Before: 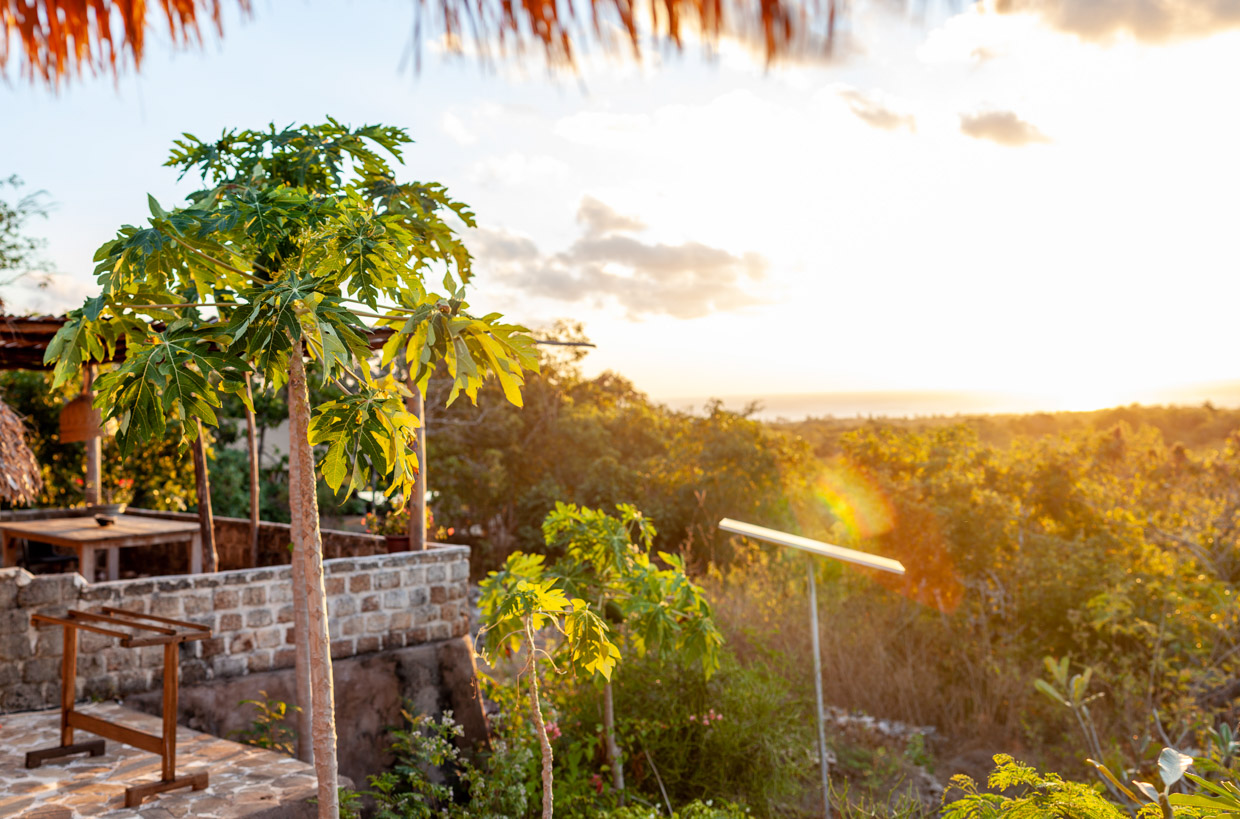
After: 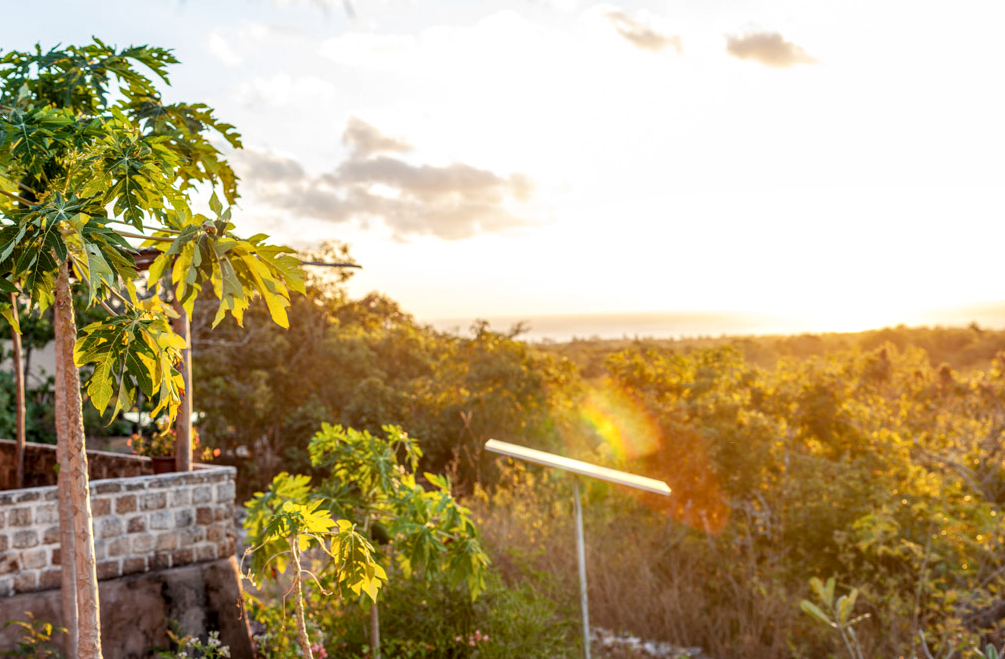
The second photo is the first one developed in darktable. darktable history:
crop: left 18.935%, top 9.749%, right 0%, bottom 9.68%
local contrast: on, module defaults
